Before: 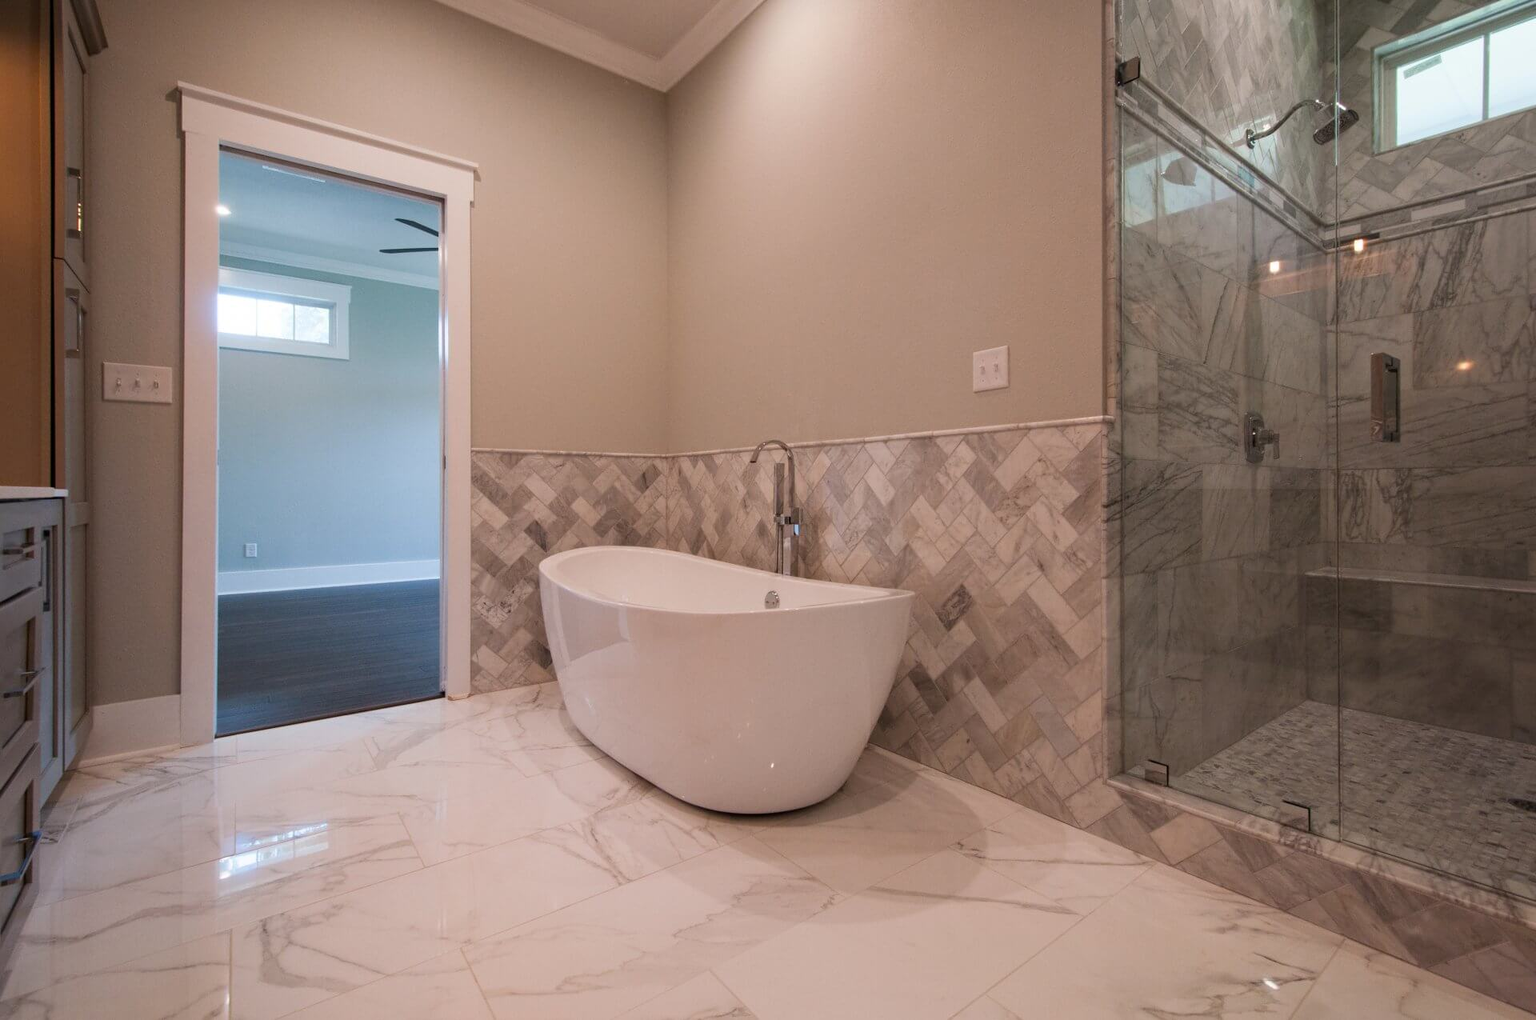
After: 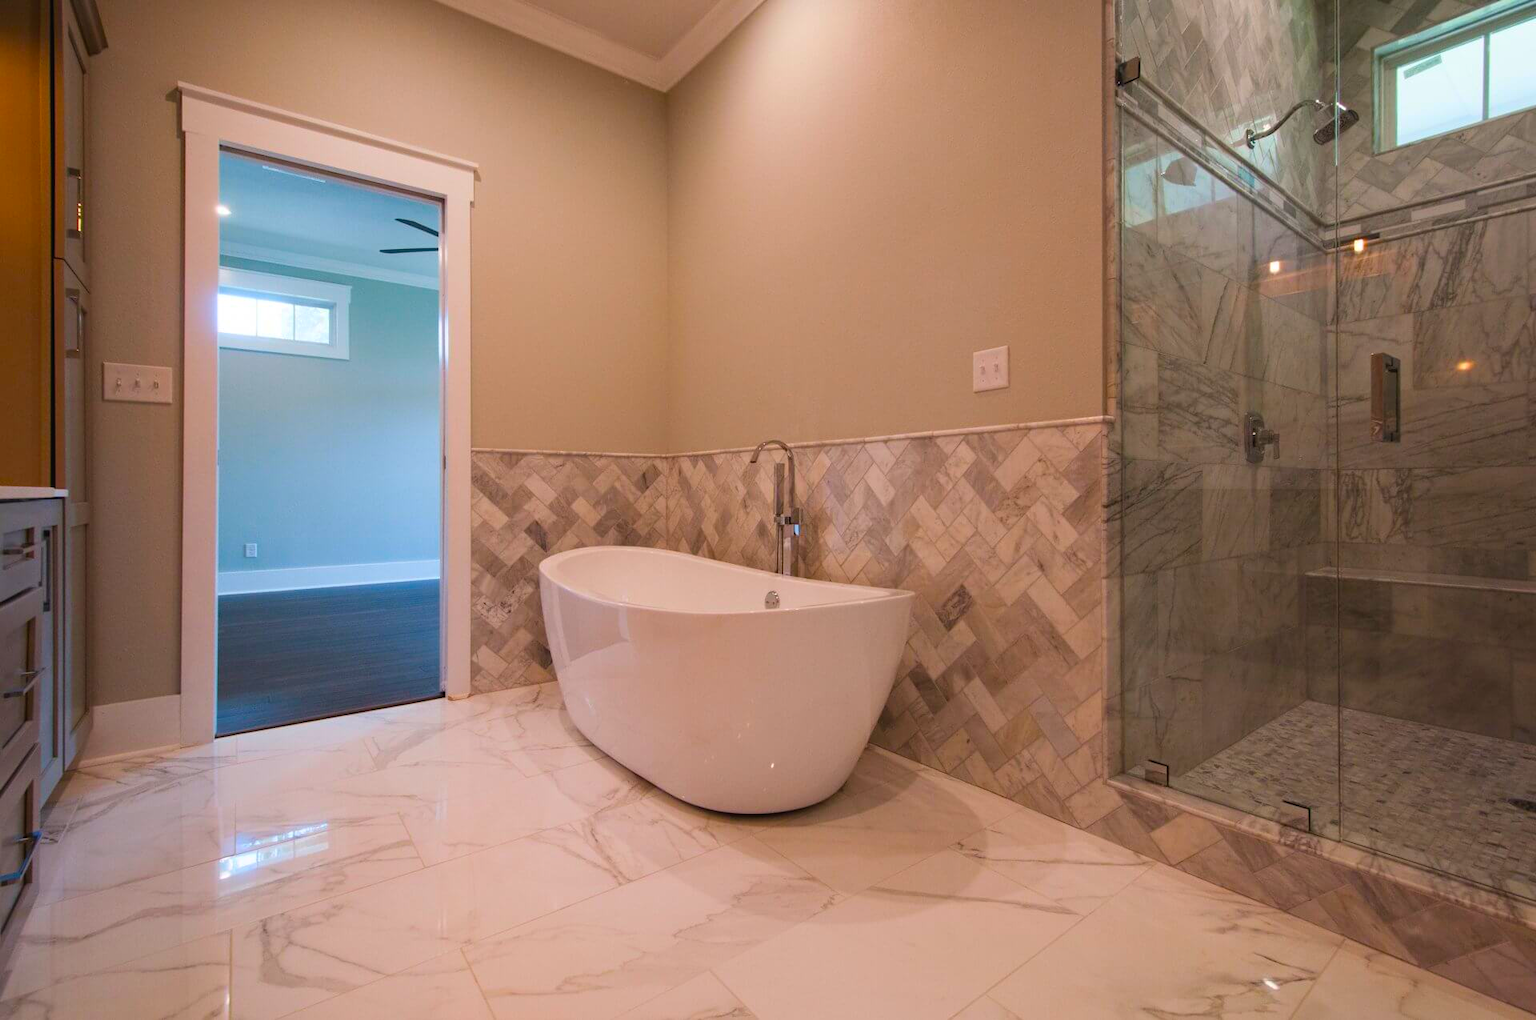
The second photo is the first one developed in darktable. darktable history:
color balance rgb: global offset › luminance 0.254%, global offset › hue 172.31°, perceptual saturation grading › global saturation 29.79%, global vibrance 40.51%
